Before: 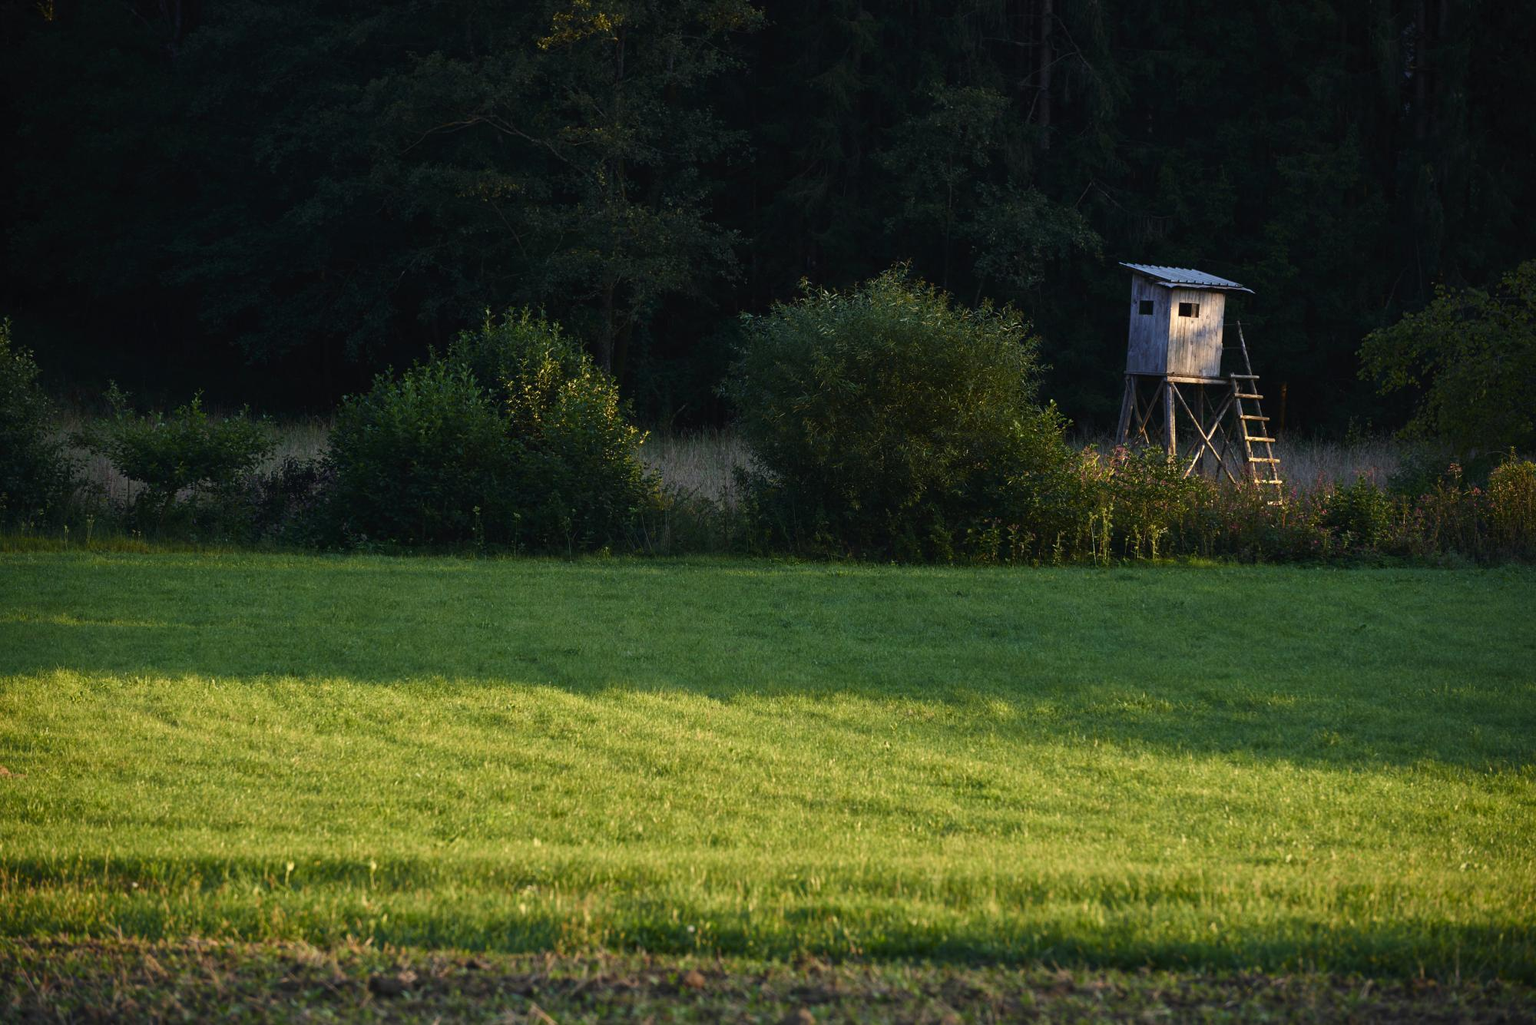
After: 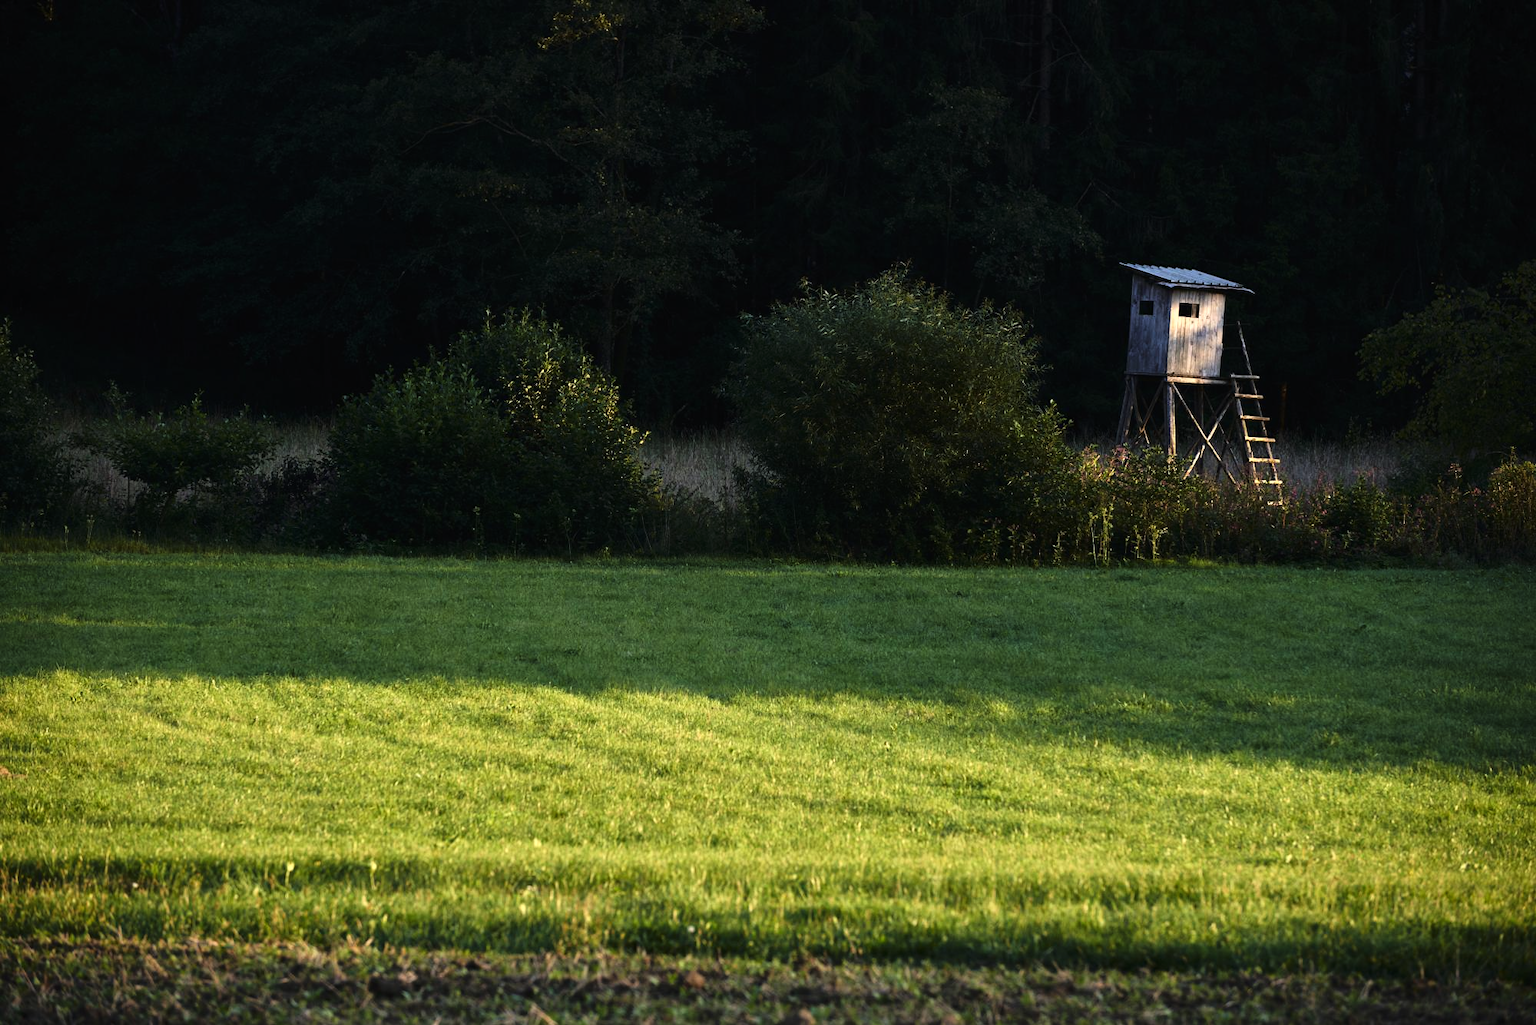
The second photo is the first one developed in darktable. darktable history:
tone curve: curves: ch0 [(0, 0) (0.003, 0.002) (0.011, 0.006) (0.025, 0.014) (0.044, 0.025) (0.069, 0.039) (0.1, 0.056) (0.136, 0.082) (0.177, 0.116) (0.224, 0.163) (0.277, 0.233) (0.335, 0.311) (0.399, 0.396) (0.468, 0.488) (0.543, 0.588) (0.623, 0.695) (0.709, 0.809) (0.801, 0.912) (0.898, 0.997) (1, 1)], color space Lab, linked channels
